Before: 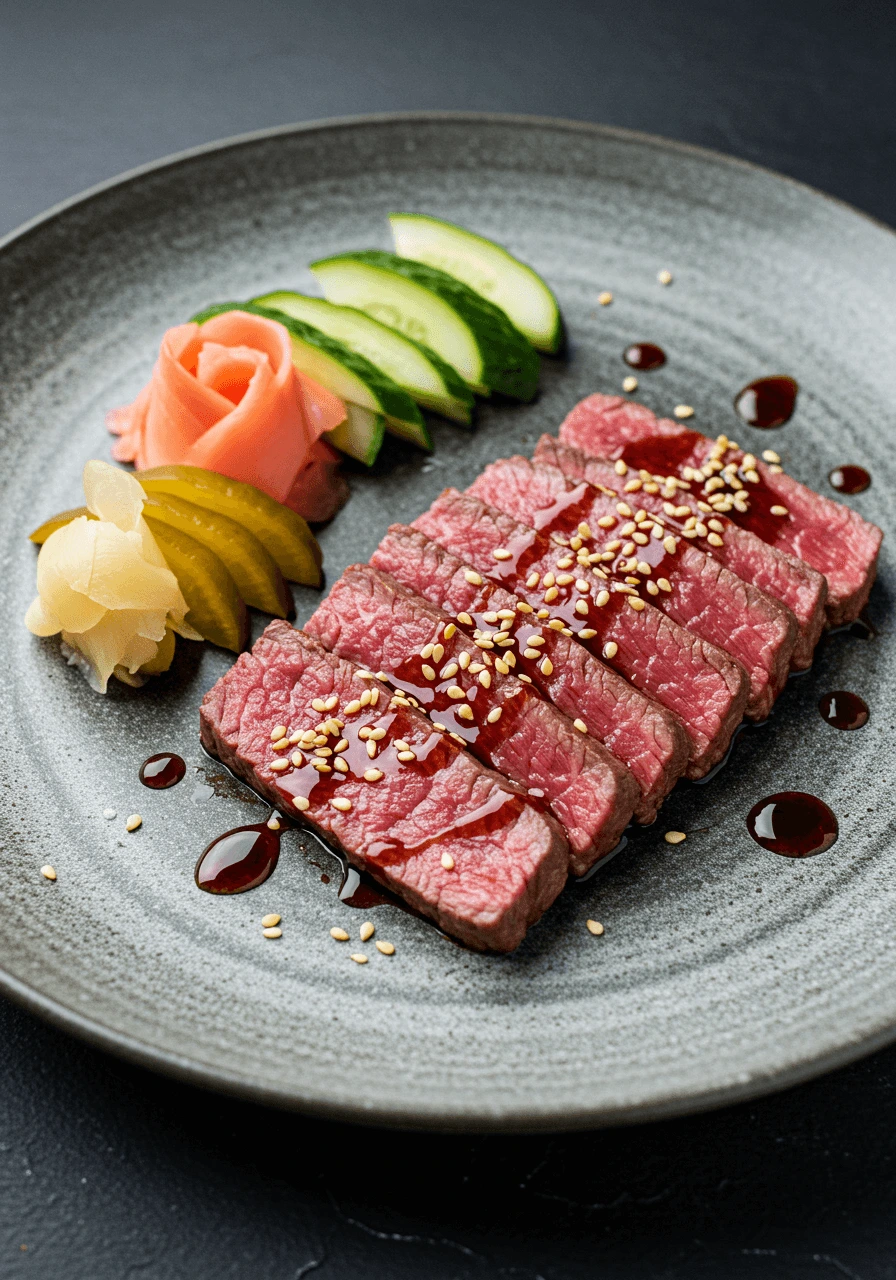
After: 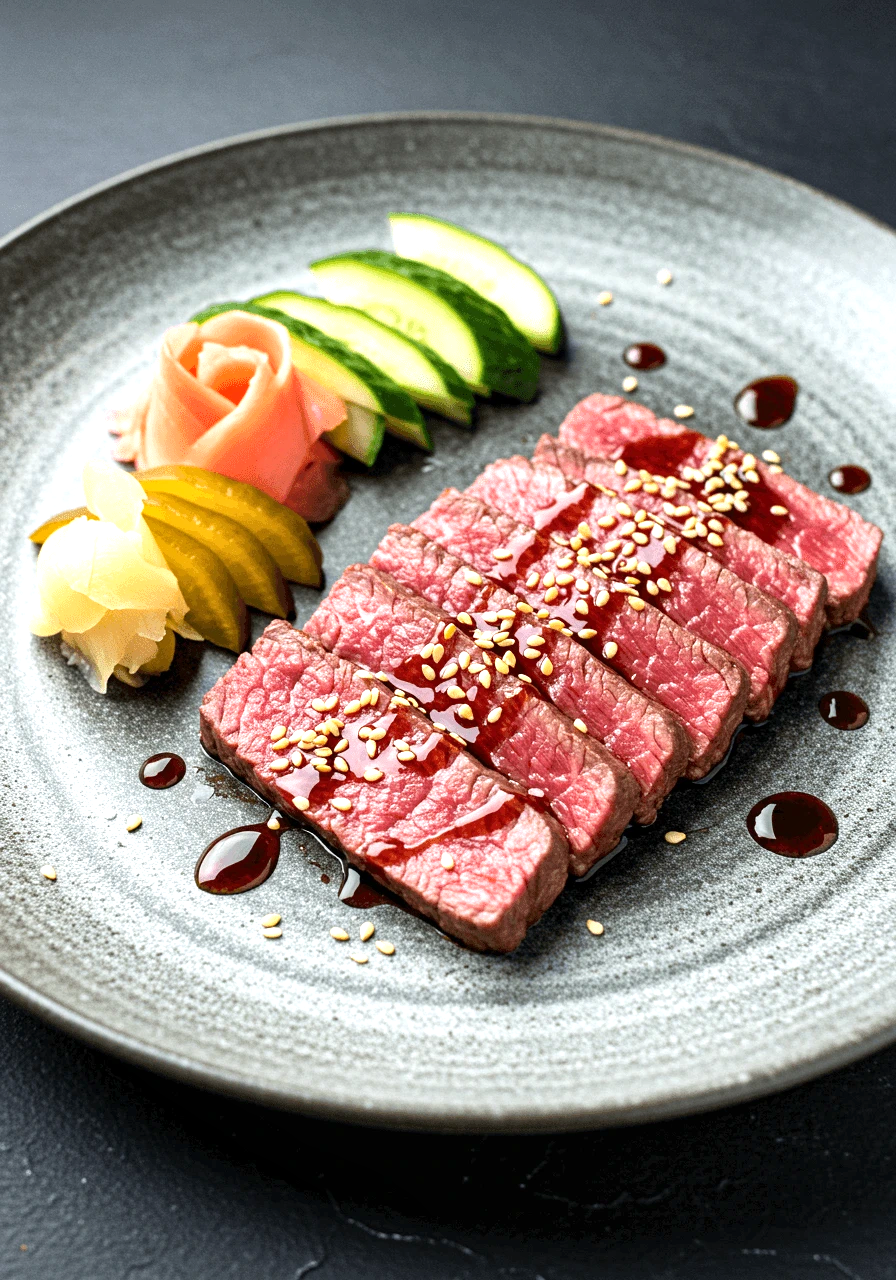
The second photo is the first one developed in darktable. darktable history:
local contrast: mode bilateral grid, contrast 20, coarseness 50, detail 119%, midtone range 0.2
exposure: exposure 0.735 EV, compensate exposure bias true, compensate highlight preservation false
